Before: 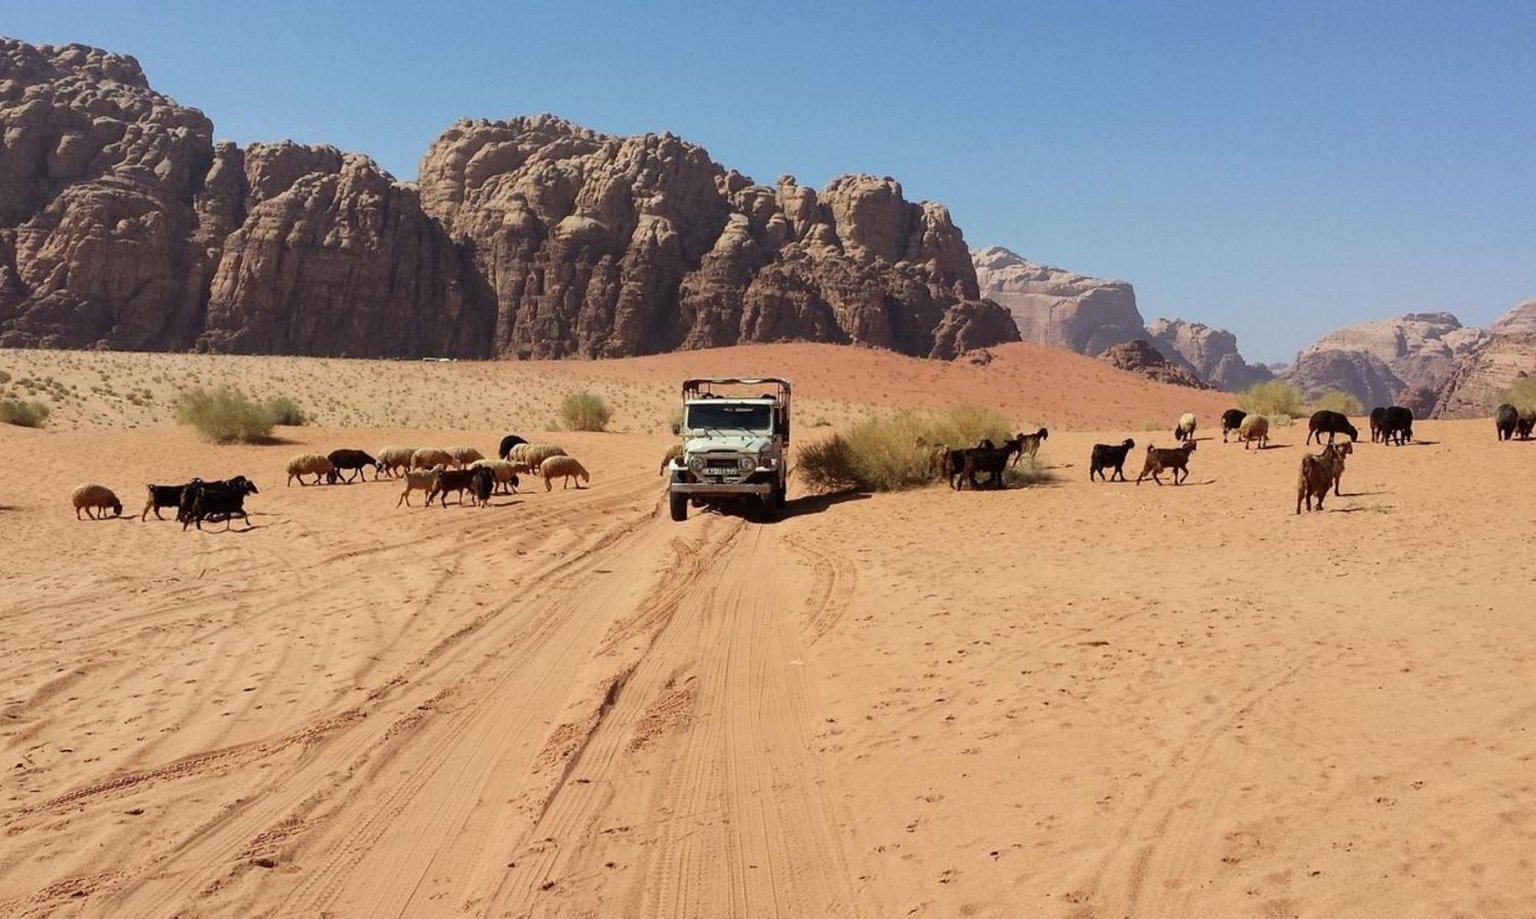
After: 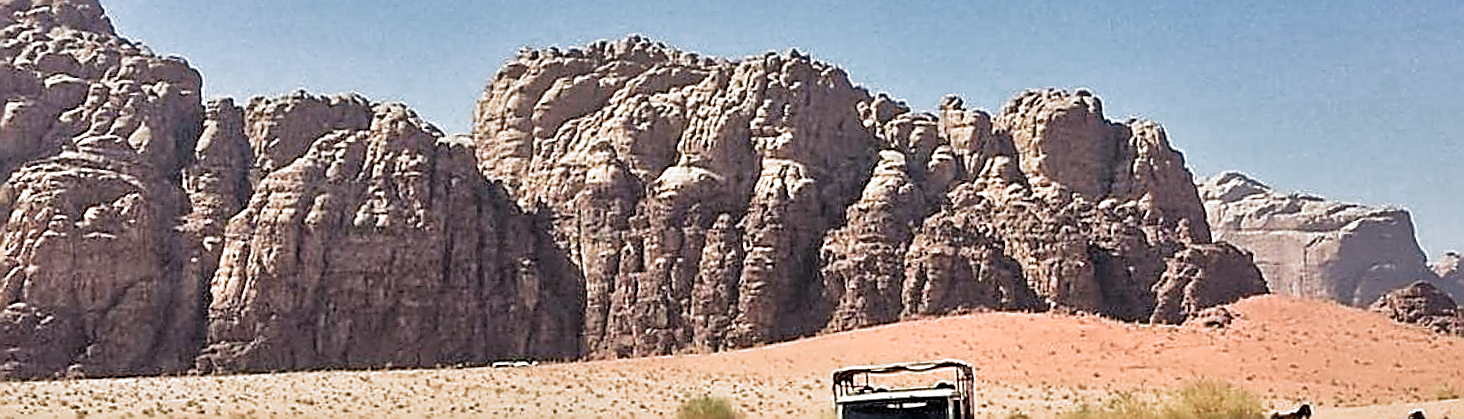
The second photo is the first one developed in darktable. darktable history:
color zones: curves: ch0 [(0.25, 0.5) (0.347, 0.092) (0.75, 0.5)]; ch1 [(0.25, 0.5) (0.33, 0.51) (0.75, 0.5)]
filmic rgb: black relative exposure -8.2 EV, white relative exposure 2.2 EV, threshold 3 EV, hardness 7.11, latitude 75%, contrast 1.325, highlights saturation mix -2%, shadows ↔ highlights balance 30%, preserve chrominance RGB euclidean norm, color science v5 (2021), contrast in shadows safe, contrast in highlights safe, enable highlight reconstruction true
rotate and perspective: rotation -3.52°, crop left 0.036, crop right 0.964, crop top 0.081, crop bottom 0.919
crop: left 0.579%, top 7.627%, right 23.167%, bottom 54.275%
shadows and highlights: shadows color adjustment 97.66%, soften with gaussian
tone equalizer: -7 EV 0.15 EV, -6 EV 0.6 EV, -5 EV 1.15 EV, -4 EV 1.33 EV, -3 EV 1.15 EV, -2 EV 0.6 EV, -1 EV 0.15 EV, mask exposure compensation -0.5 EV
sharpen: amount 2
